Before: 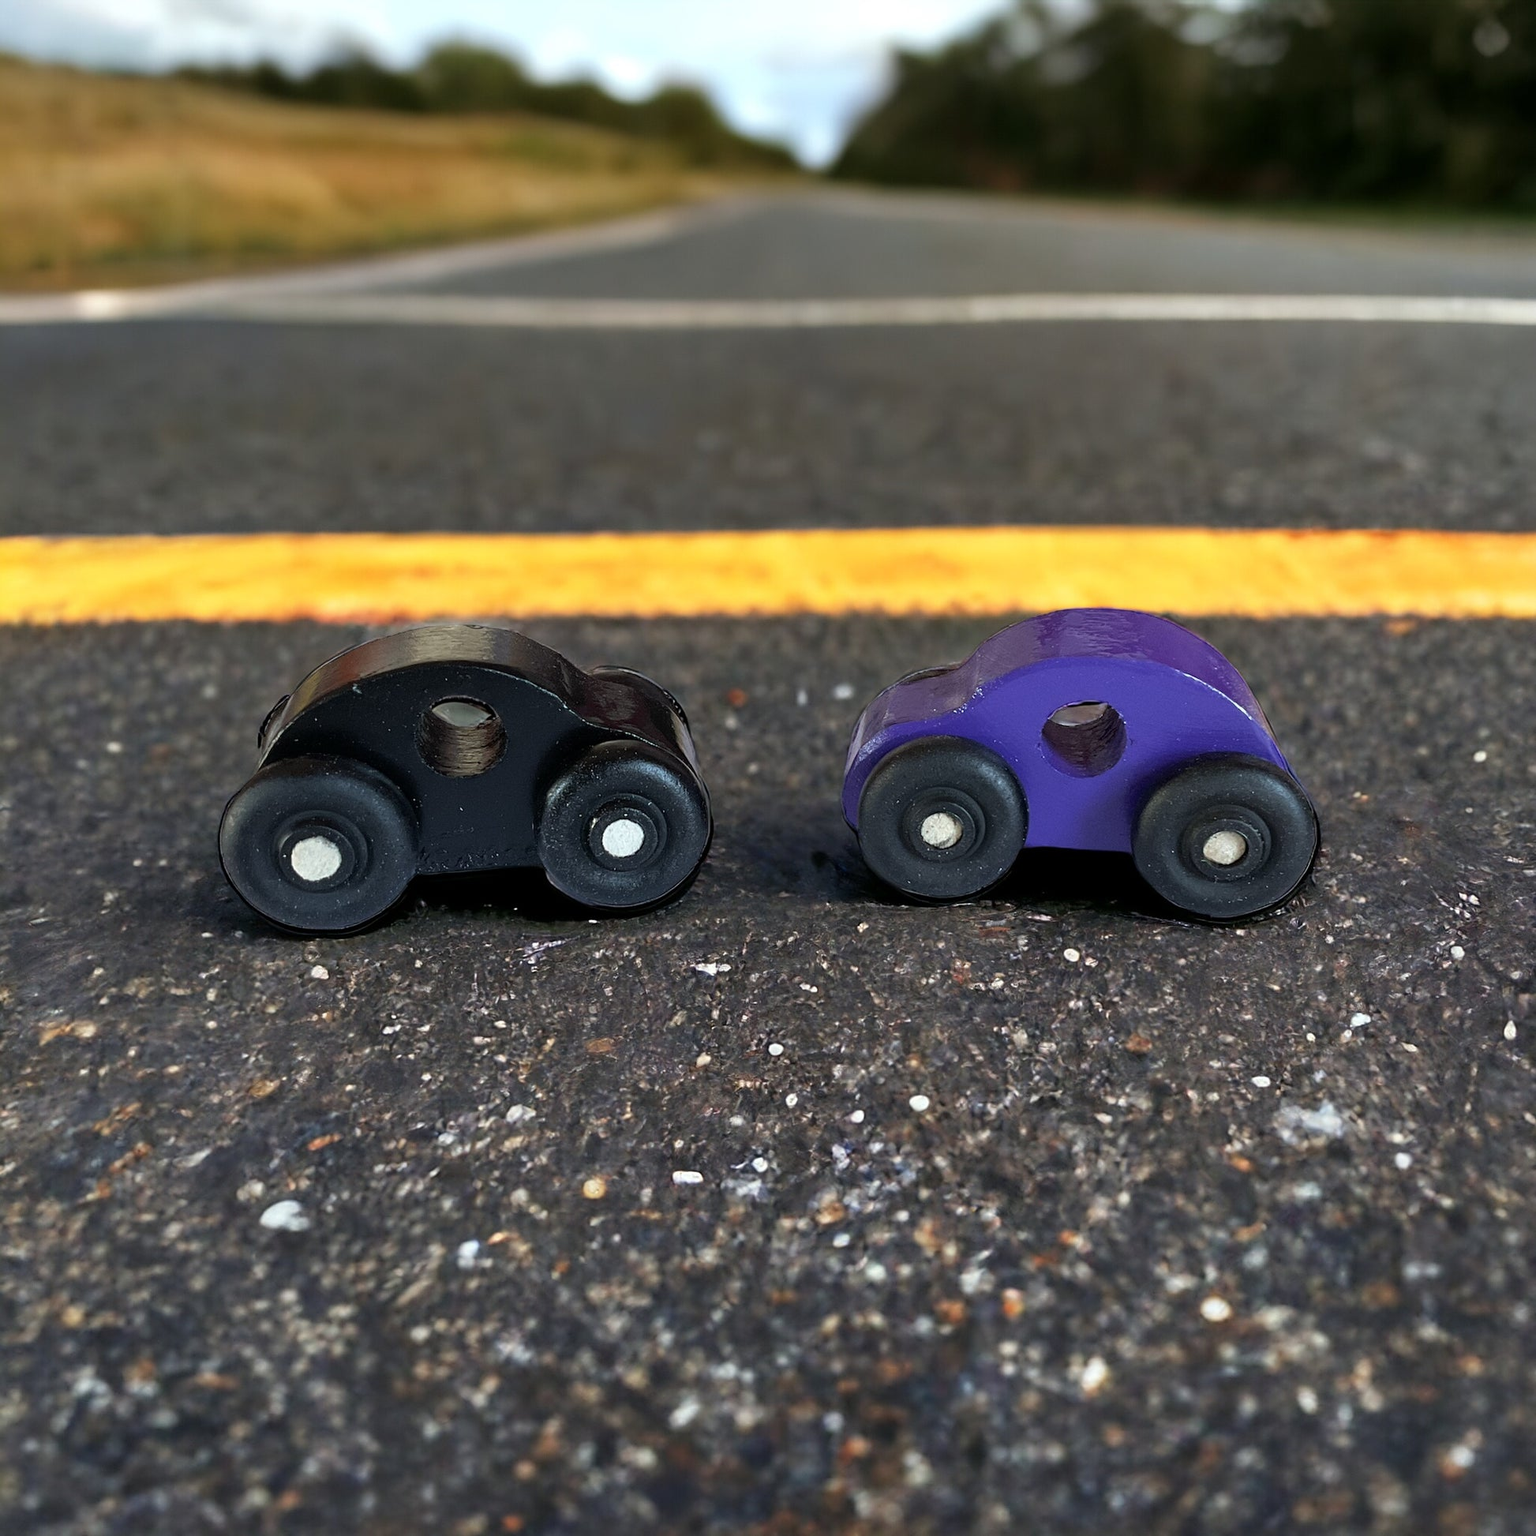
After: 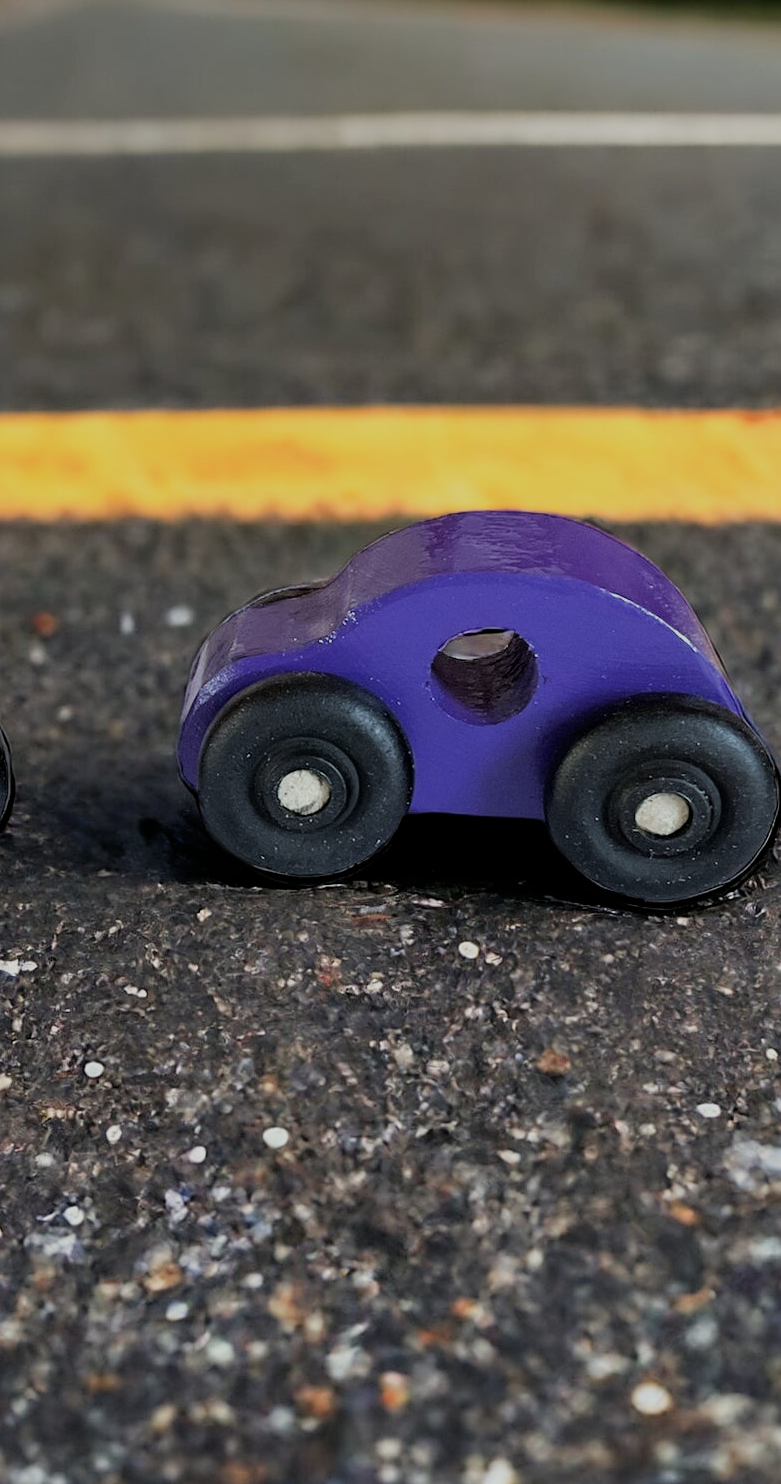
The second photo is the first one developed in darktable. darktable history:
filmic rgb: black relative exposure -7.65 EV, white relative exposure 4.56 EV, hardness 3.61
crop: left 45.721%, top 13.393%, right 14.118%, bottom 10.01%
